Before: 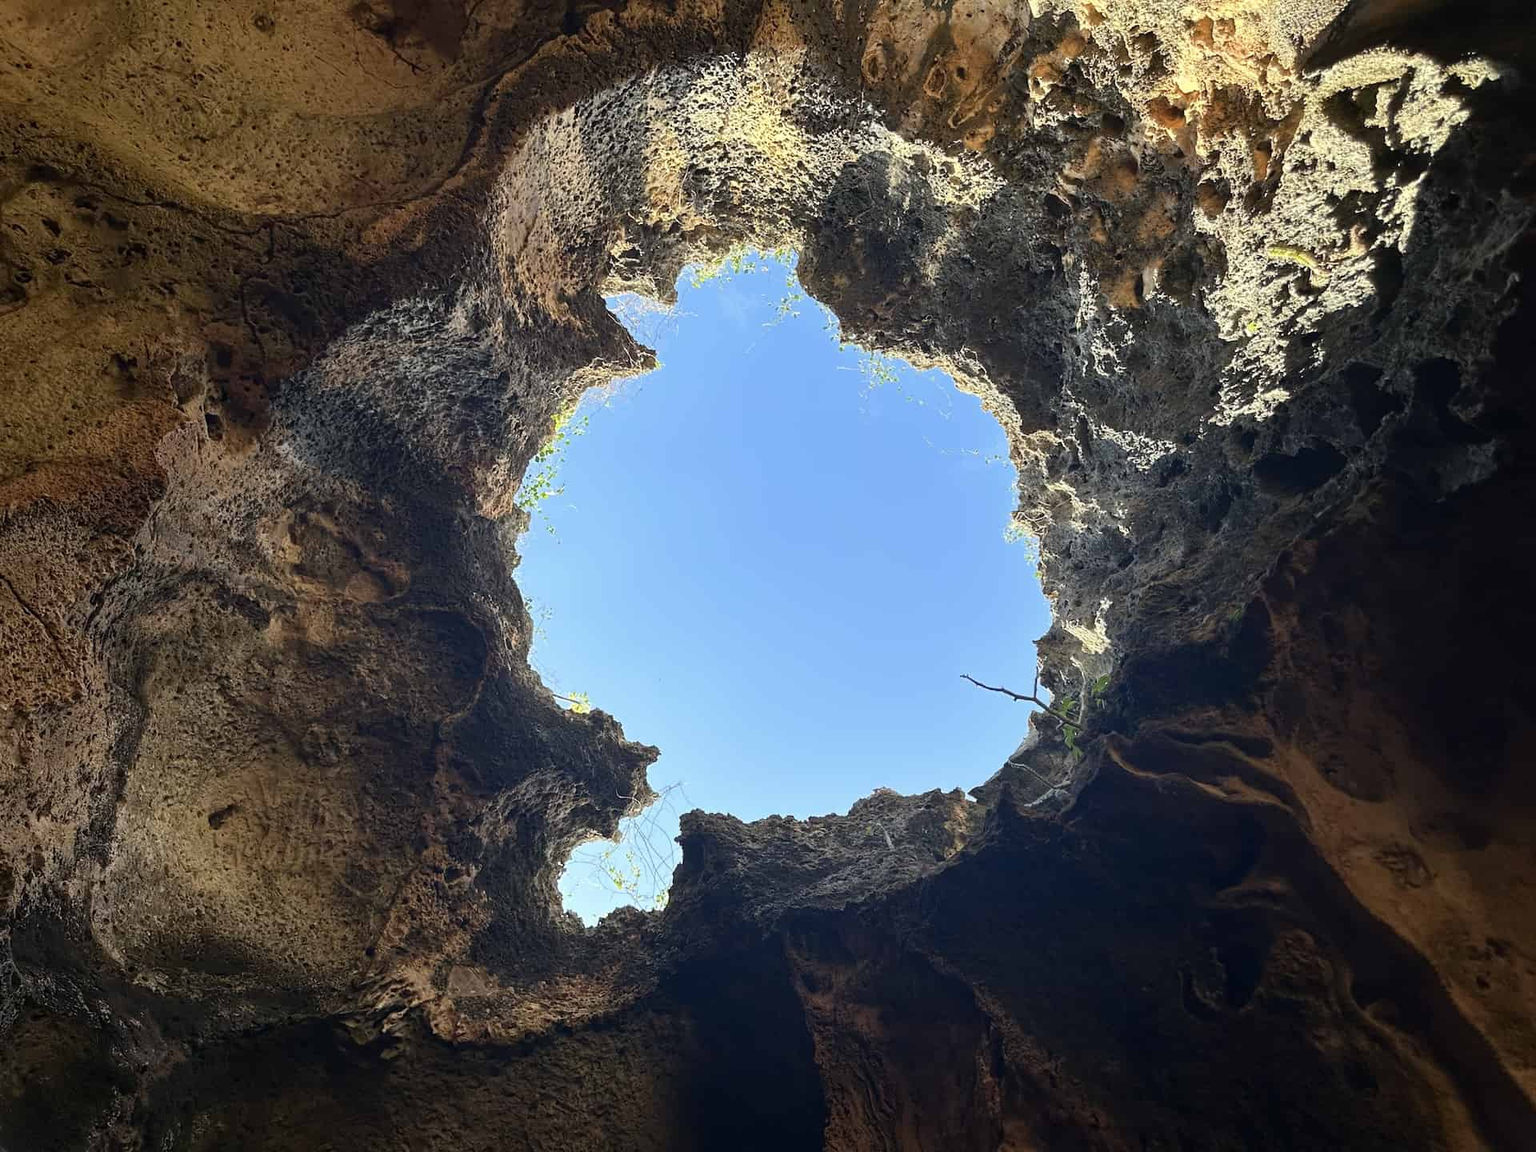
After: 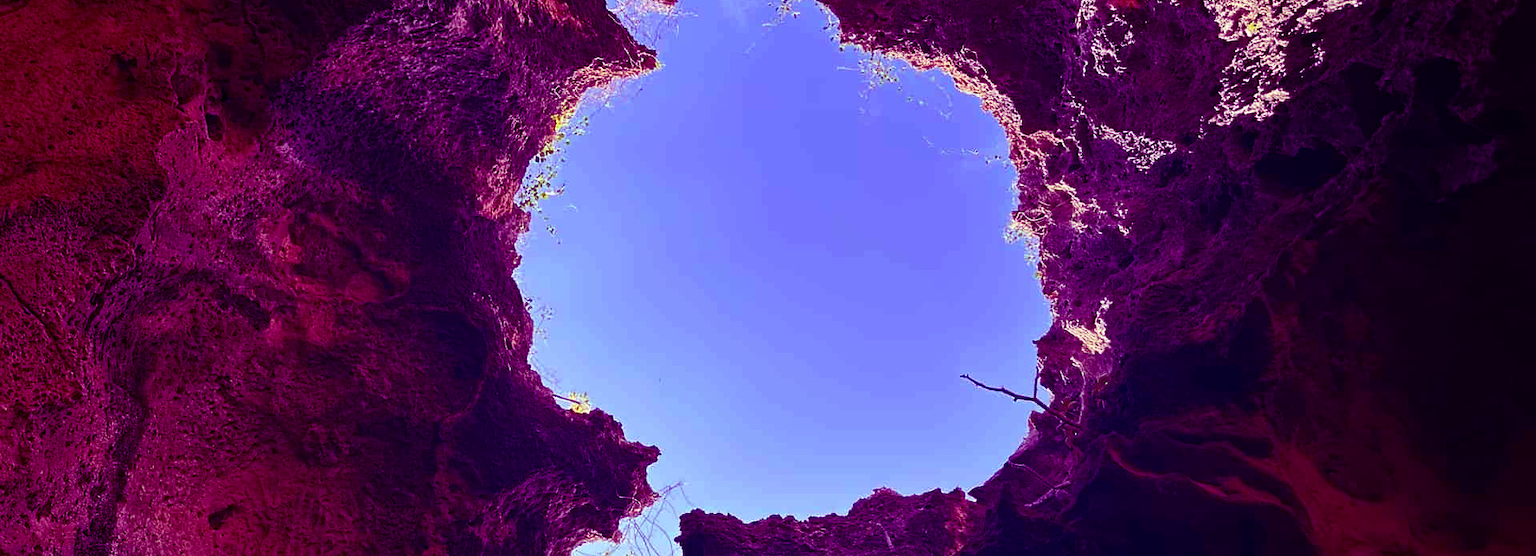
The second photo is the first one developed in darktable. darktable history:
color balance: mode lift, gamma, gain (sRGB), lift [1, 1, 0.101, 1]
crop and rotate: top 26.056%, bottom 25.543%
